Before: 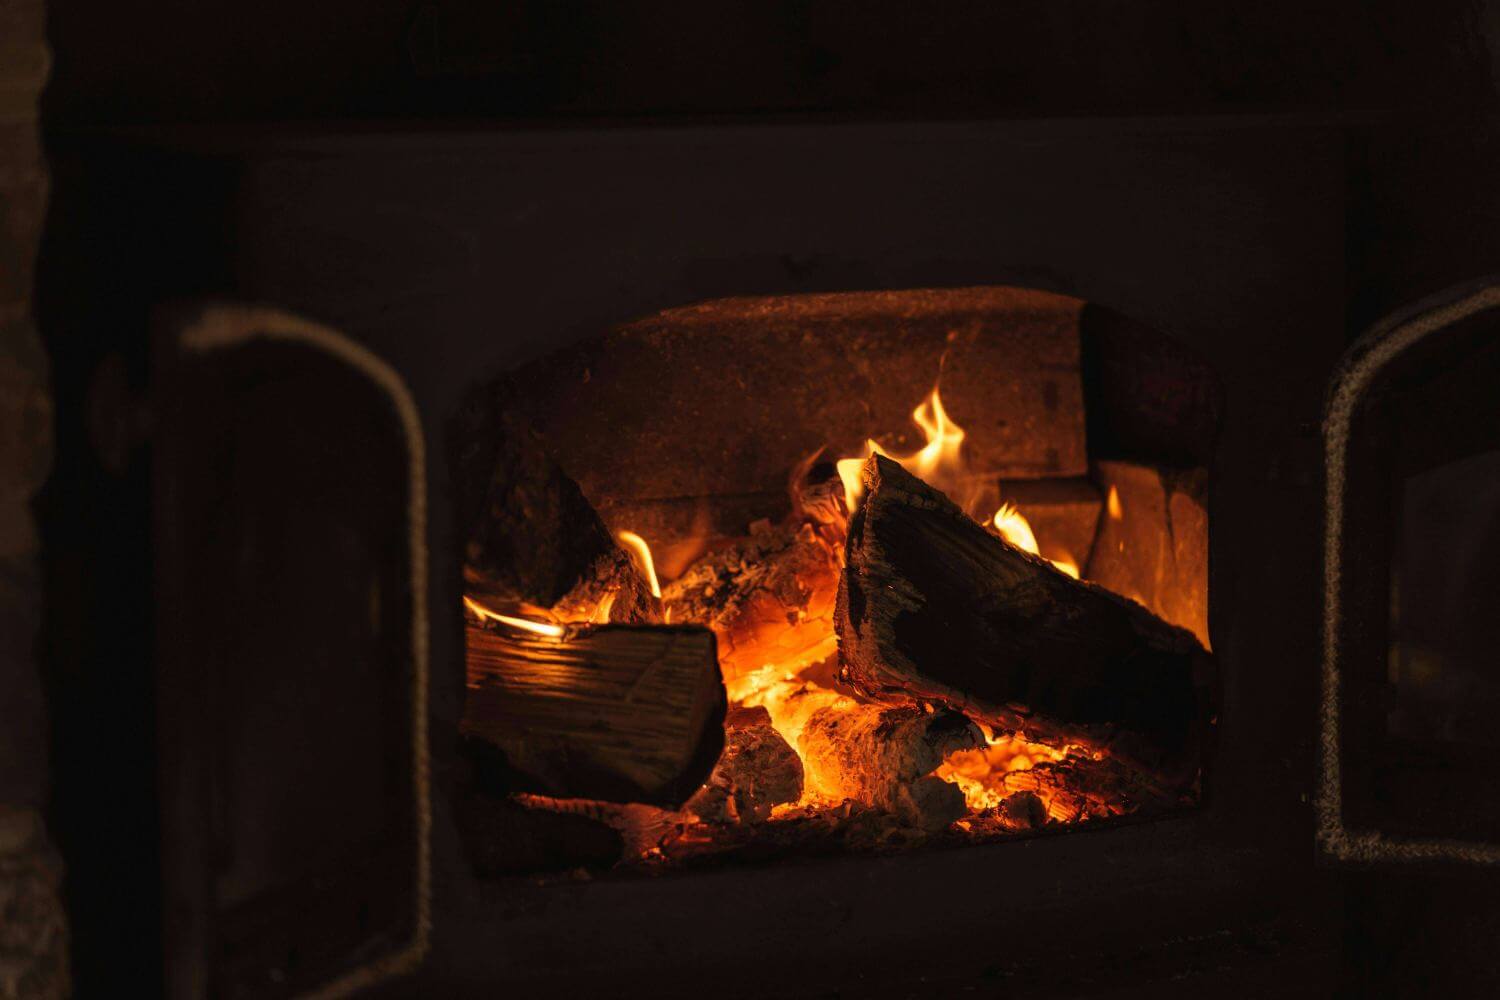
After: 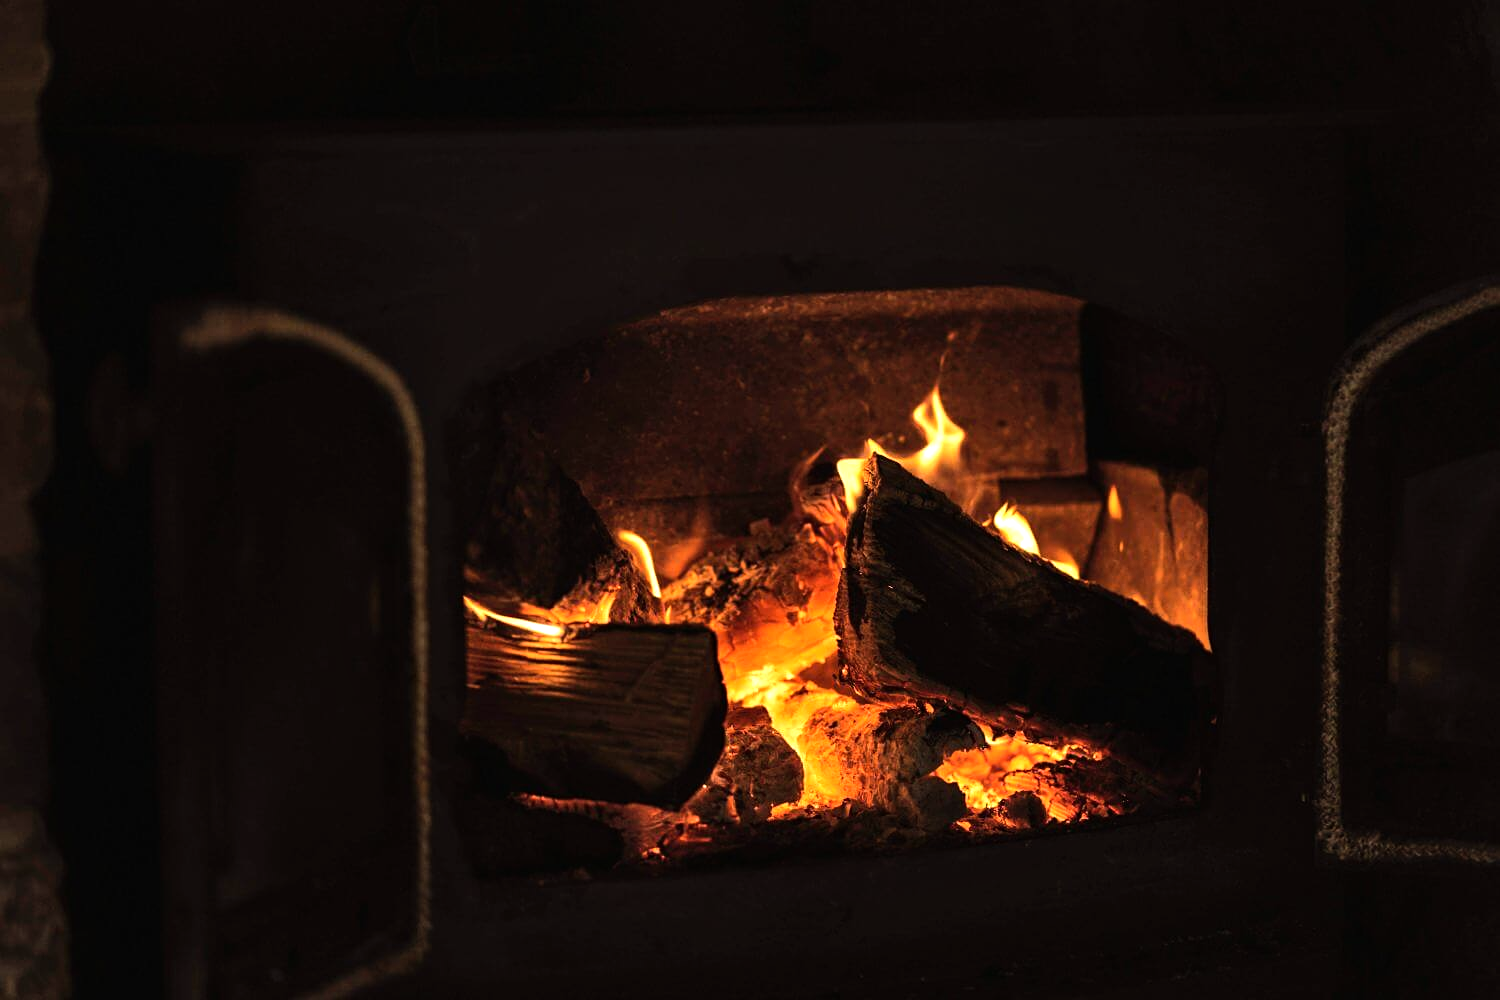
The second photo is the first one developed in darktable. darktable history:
sharpen: amount 0.211
tone equalizer: -8 EV -0.785 EV, -7 EV -0.726 EV, -6 EV -0.566 EV, -5 EV -0.374 EV, -3 EV 0.392 EV, -2 EV 0.6 EV, -1 EV 0.683 EV, +0 EV 0.746 EV, edges refinement/feathering 500, mask exposure compensation -1.57 EV, preserve details no
shadows and highlights: shadows 30.69, highlights -63.13, soften with gaussian
